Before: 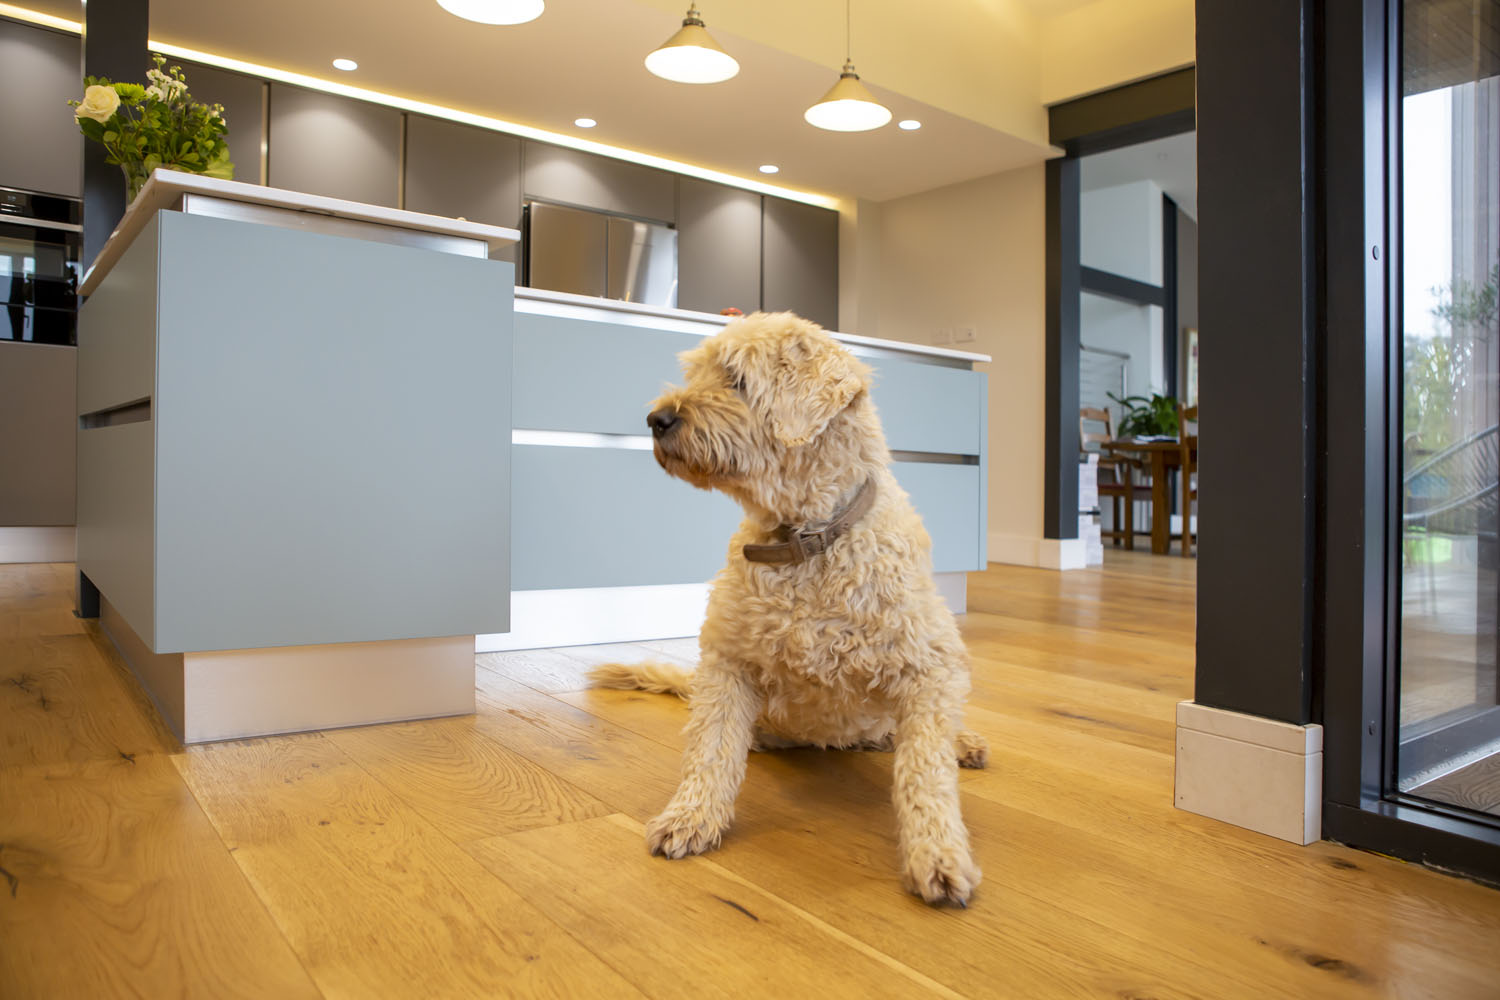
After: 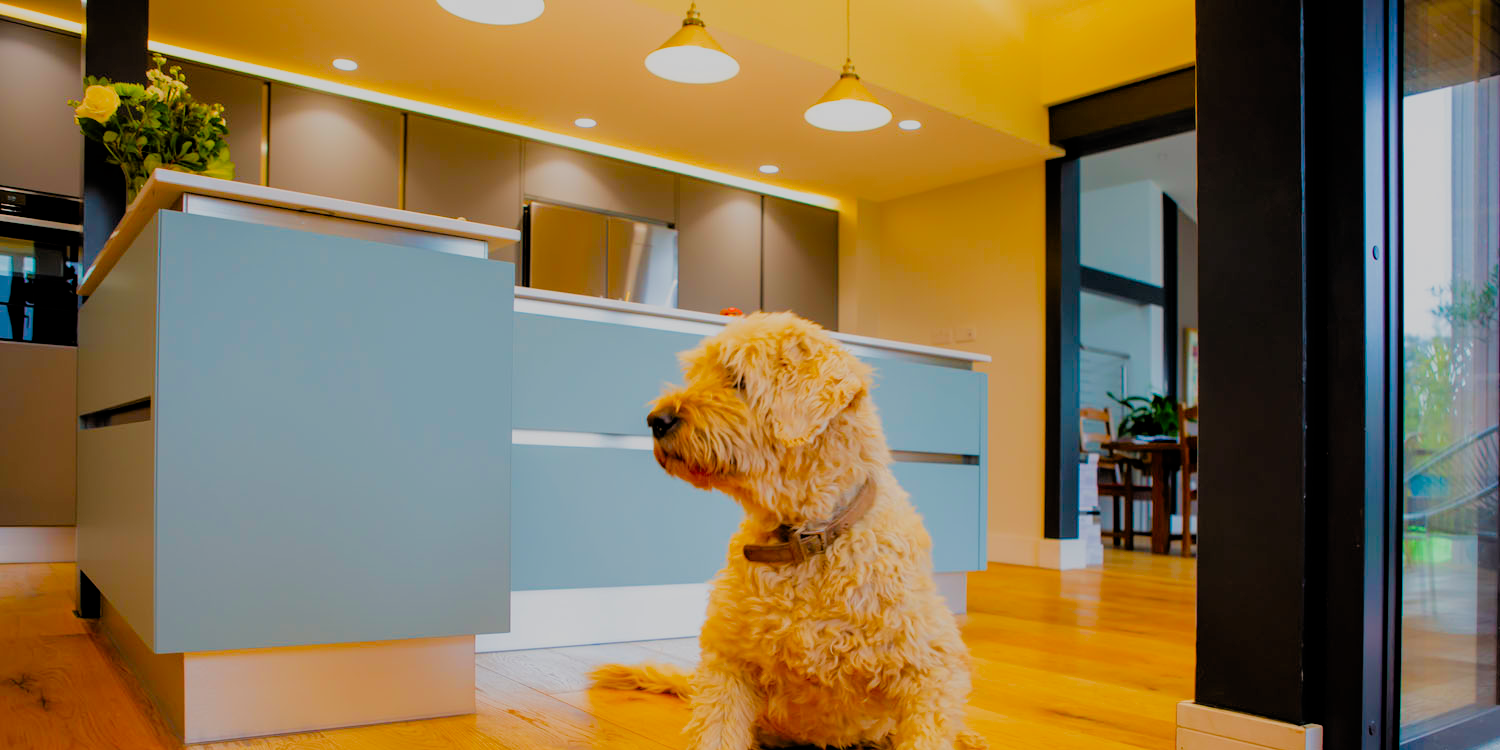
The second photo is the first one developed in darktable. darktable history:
velvia: strength 32%, mid-tones bias 0.2
crop: bottom 24.988%
filmic rgb: black relative exposure -4.4 EV, white relative exposure 5 EV, threshold 3 EV, hardness 2.23, latitude 40.06%, contrast 1.15, highlights saturation mix 10%, shadows ↔ highlights balance 1.04%, preserve chrominance RGB euclidean norm (legacy), color science v4 (2020), enable highlight reconstruction true
